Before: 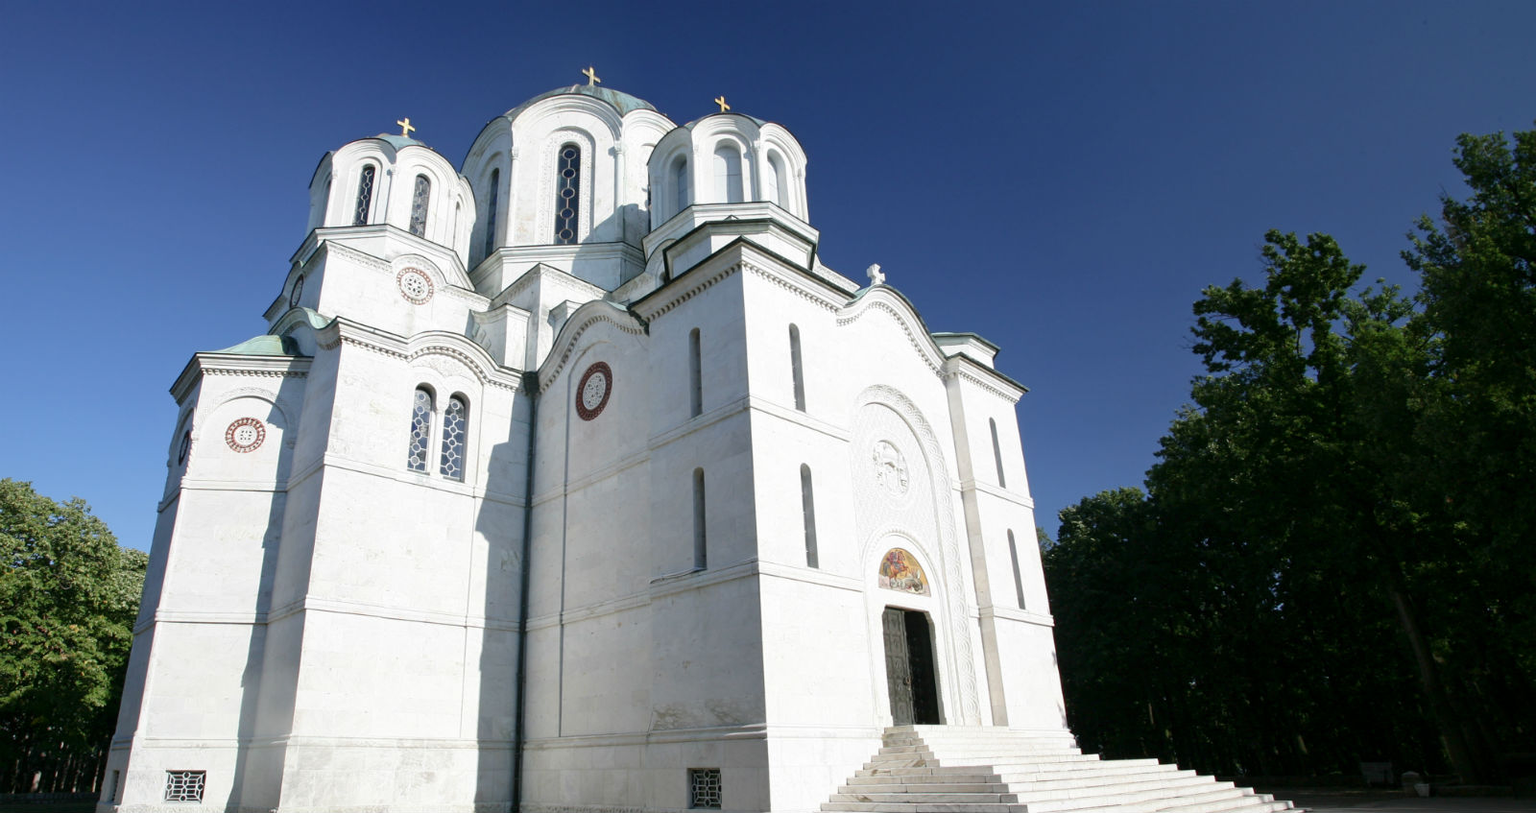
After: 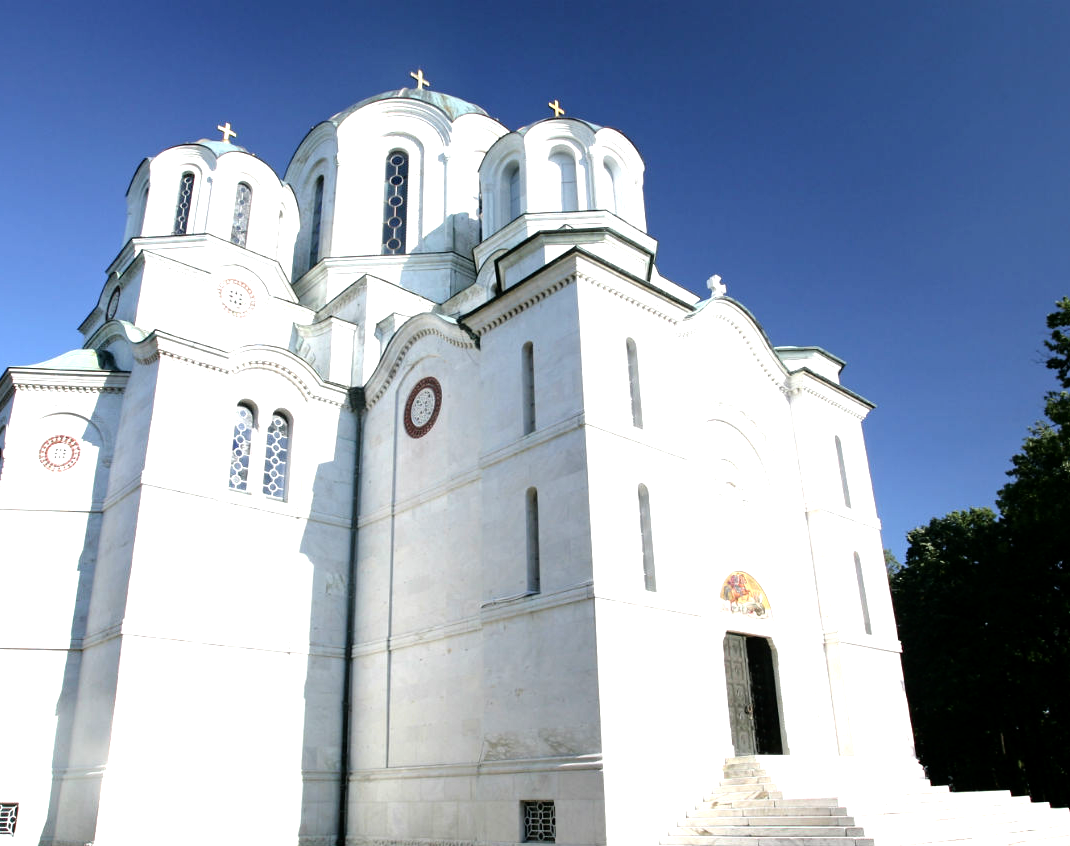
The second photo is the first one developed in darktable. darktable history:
crop and rotate: left 12.371%, right 20.722%
exposure: black level correction 0.002, exposure -0.104 EV, compensate highlight preservation false
tone equalizer: -8 EV -1.06 EV, -7 EV -1.02 EV, -6 EV -0.9 EV, -5 EV -0.554 EV, -3 EV 0.61 EV, -2 EV 0.893 EV, -1 EV 1 EV, +0 EV 1.05 EV
